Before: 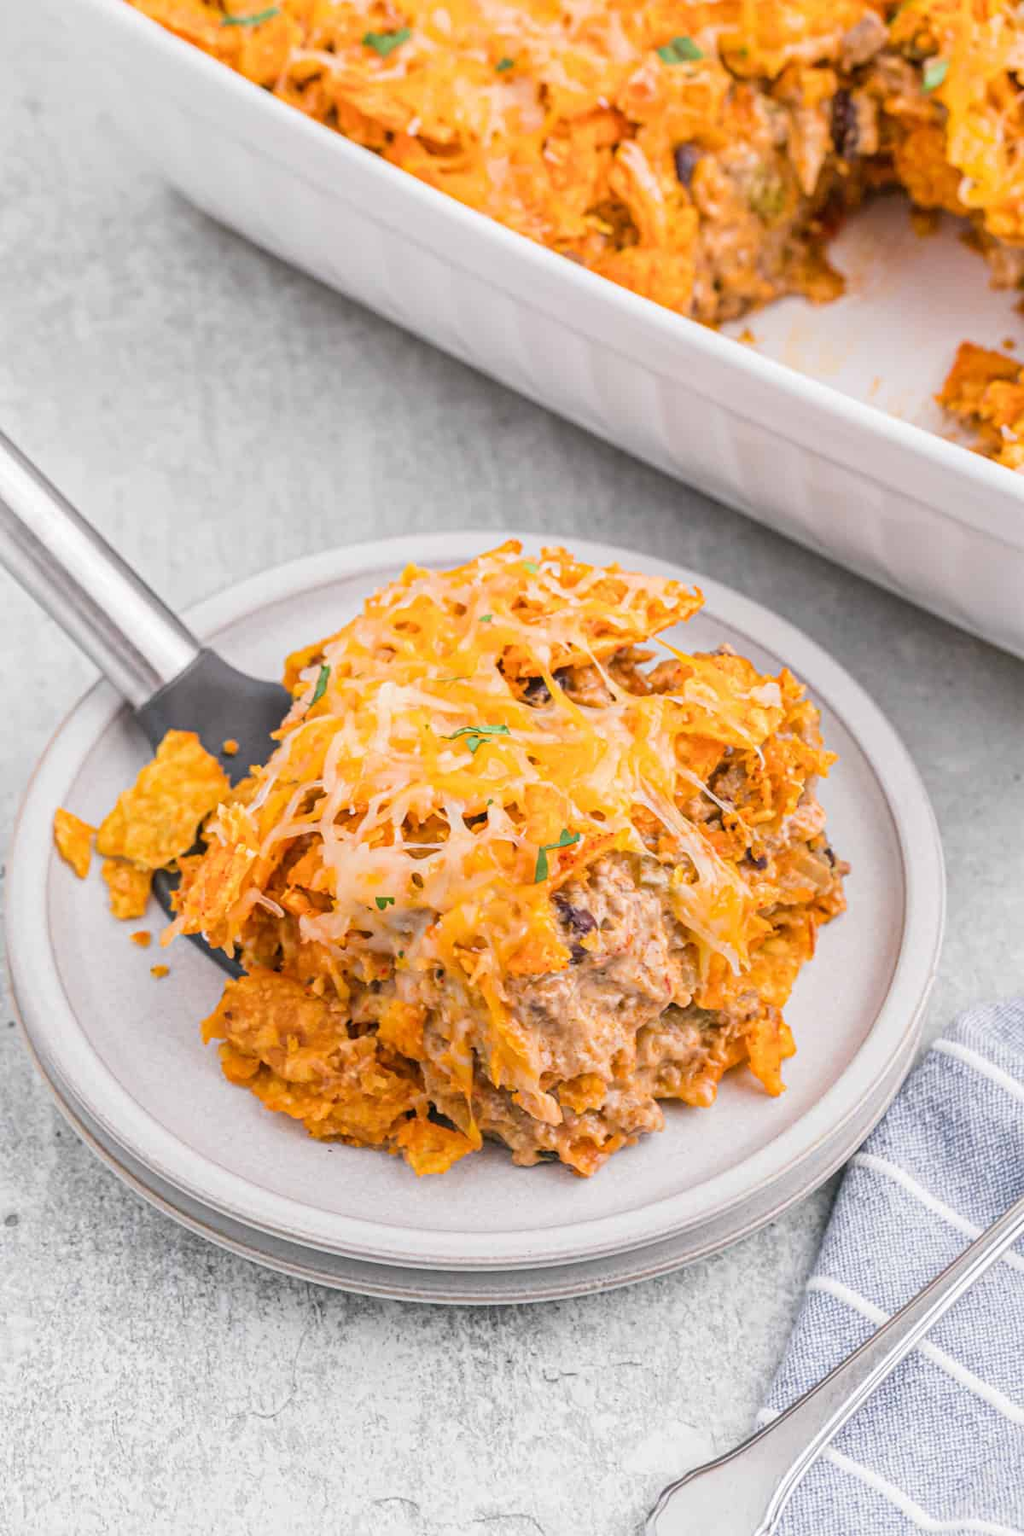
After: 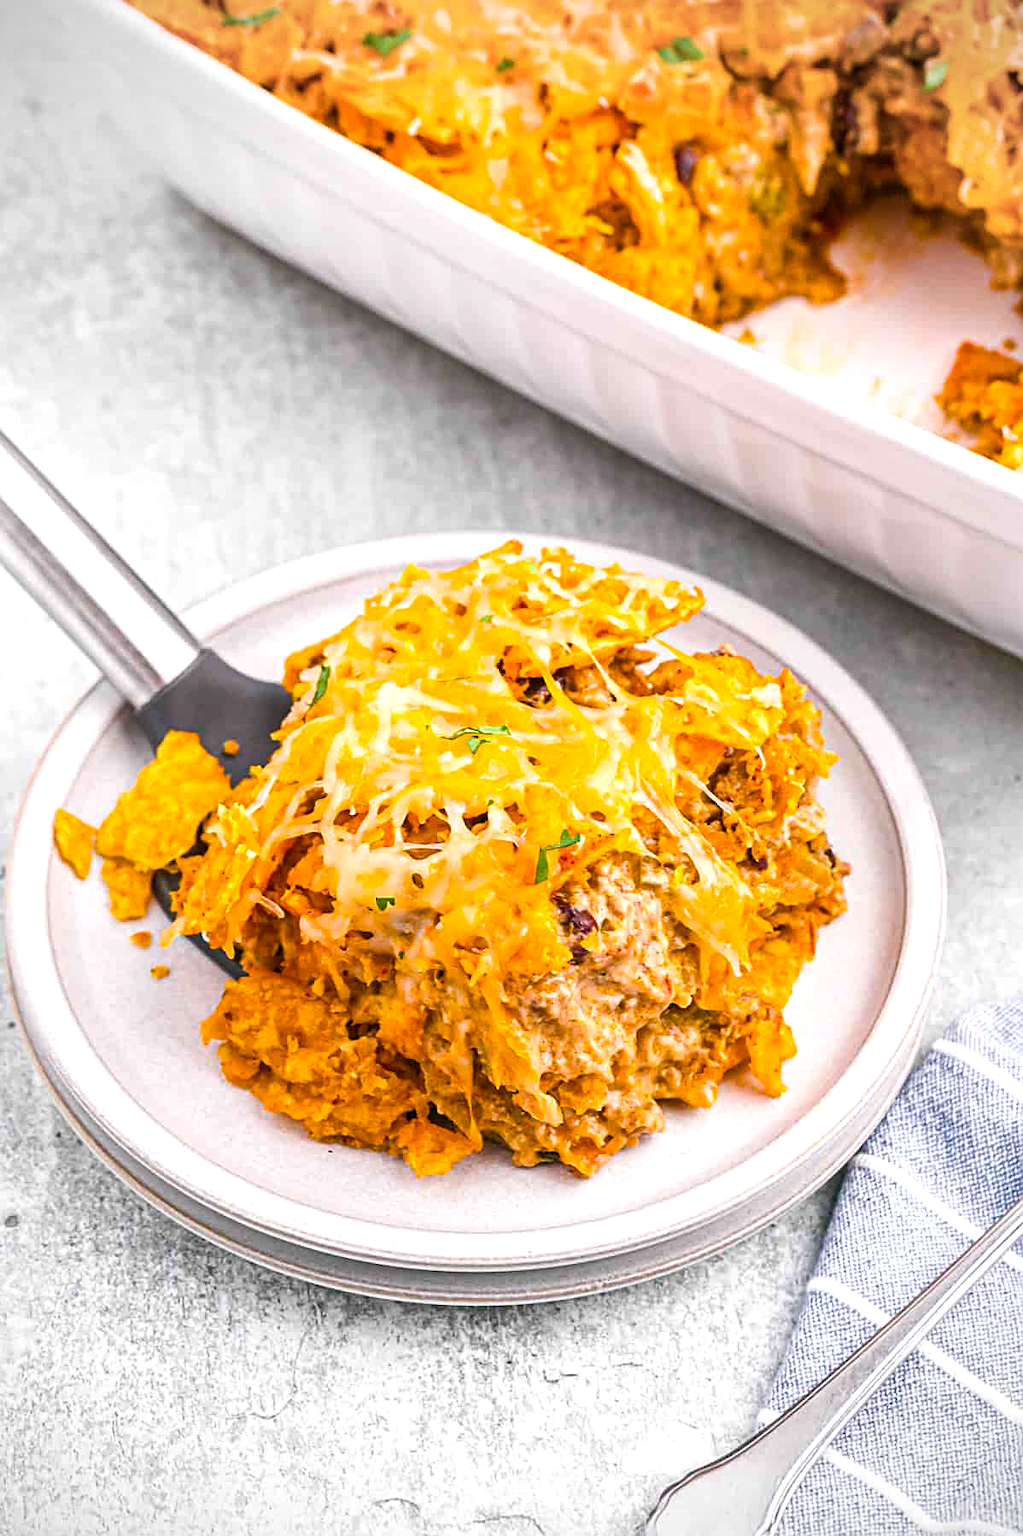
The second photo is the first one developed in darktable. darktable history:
sharpen: on, module defaults
crop: left 0.002%
vignetting: unbound false
color balance rgb: shadows lift › chroma 0.707%, shadows lift › hue 113.99°, linear chroma grading › global chroma 15.637%, perceptual saturation grading › global saturation 27.34%, perceptual saturation grading › highlights -28.739%, perceptual saturation grading › mid-tones 15.181%, perceptual saturation grading › shadows 34.235%, perceptual brilliance grading › global brilliance 15.131%, perceptual brilliance grading › shadows -34.154%, global vibrance 23.768%
